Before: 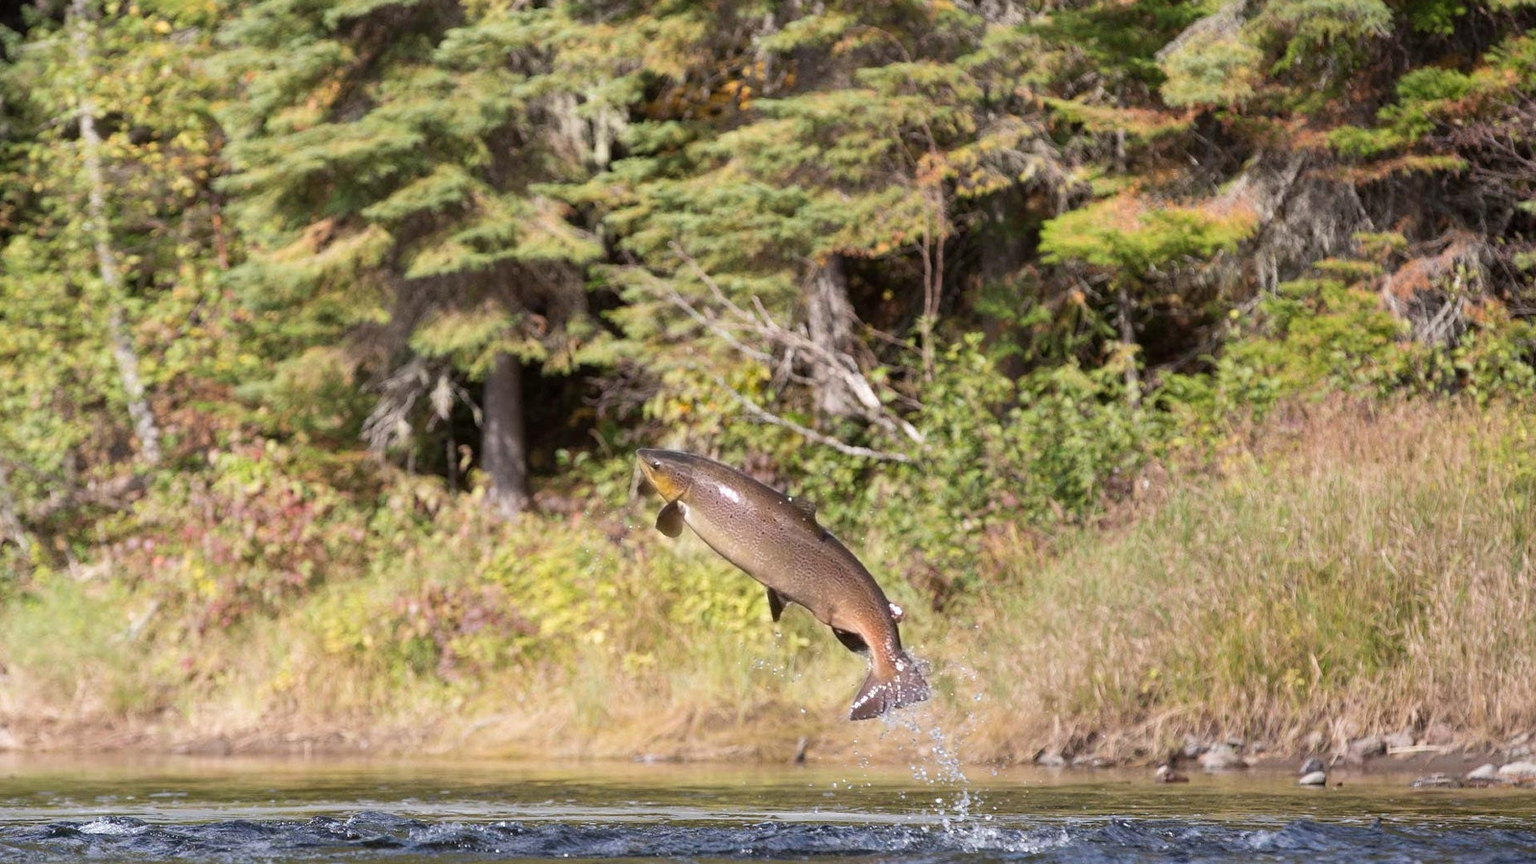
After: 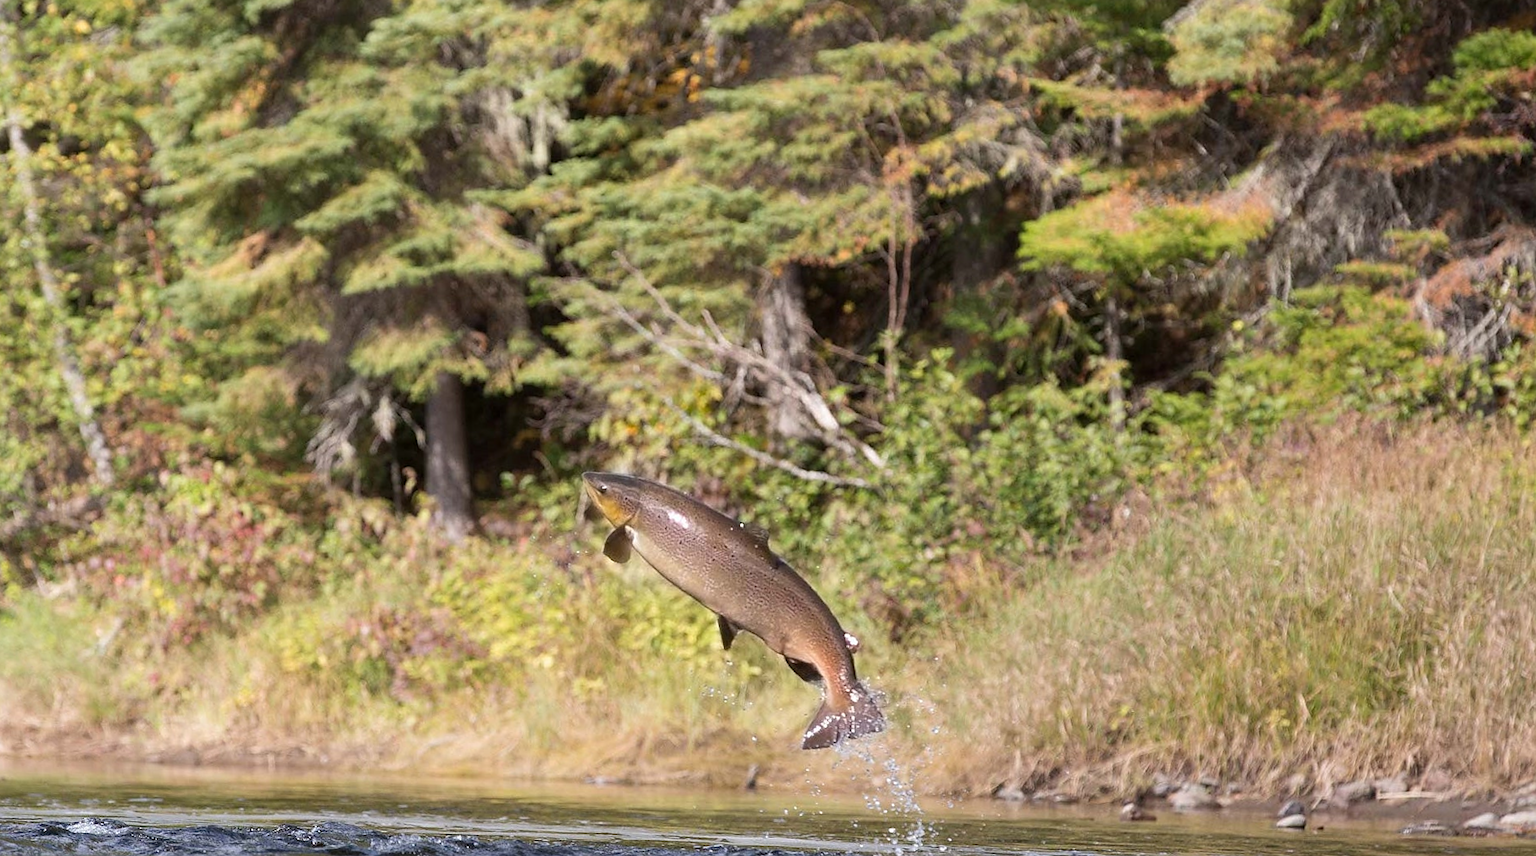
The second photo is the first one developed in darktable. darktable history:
rotate and perspective: rotation 0.062°, lens shift (vertical) 0.115, lens shift (horizontal) -0.133, crop left 0.047, crop right 0.94, crop top 0.061, crop bottom 0.94
sharpen: radius 1, threshold 1
